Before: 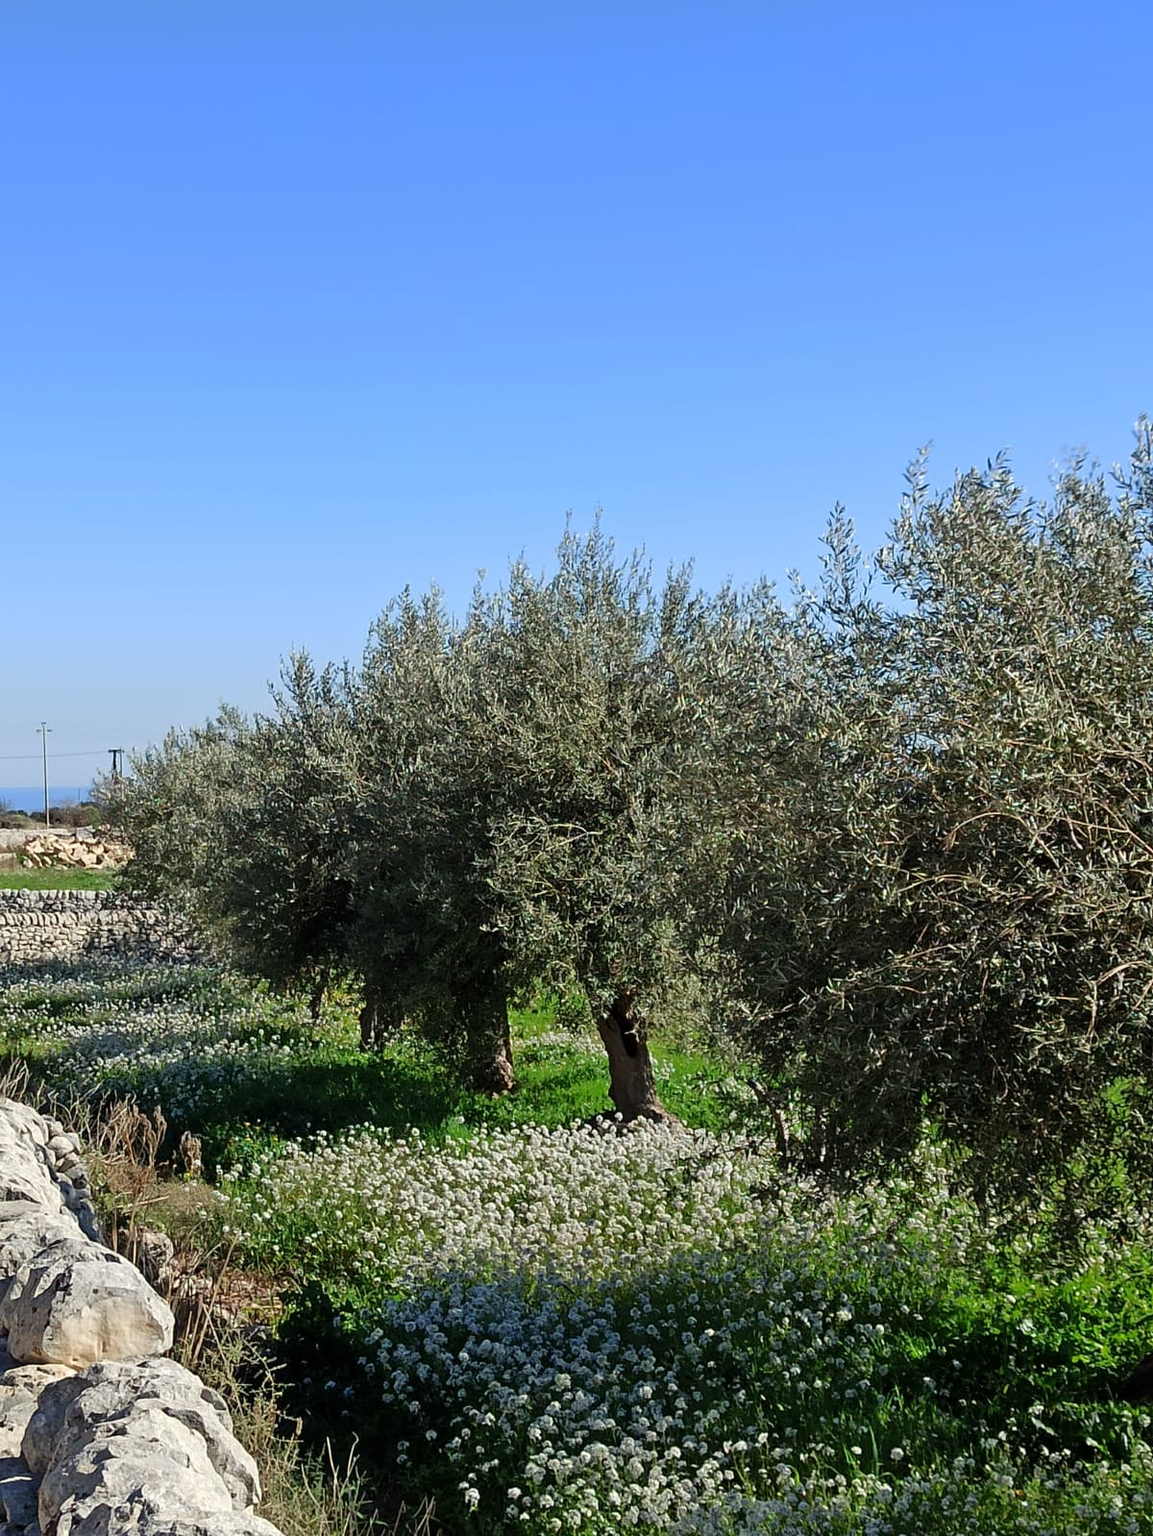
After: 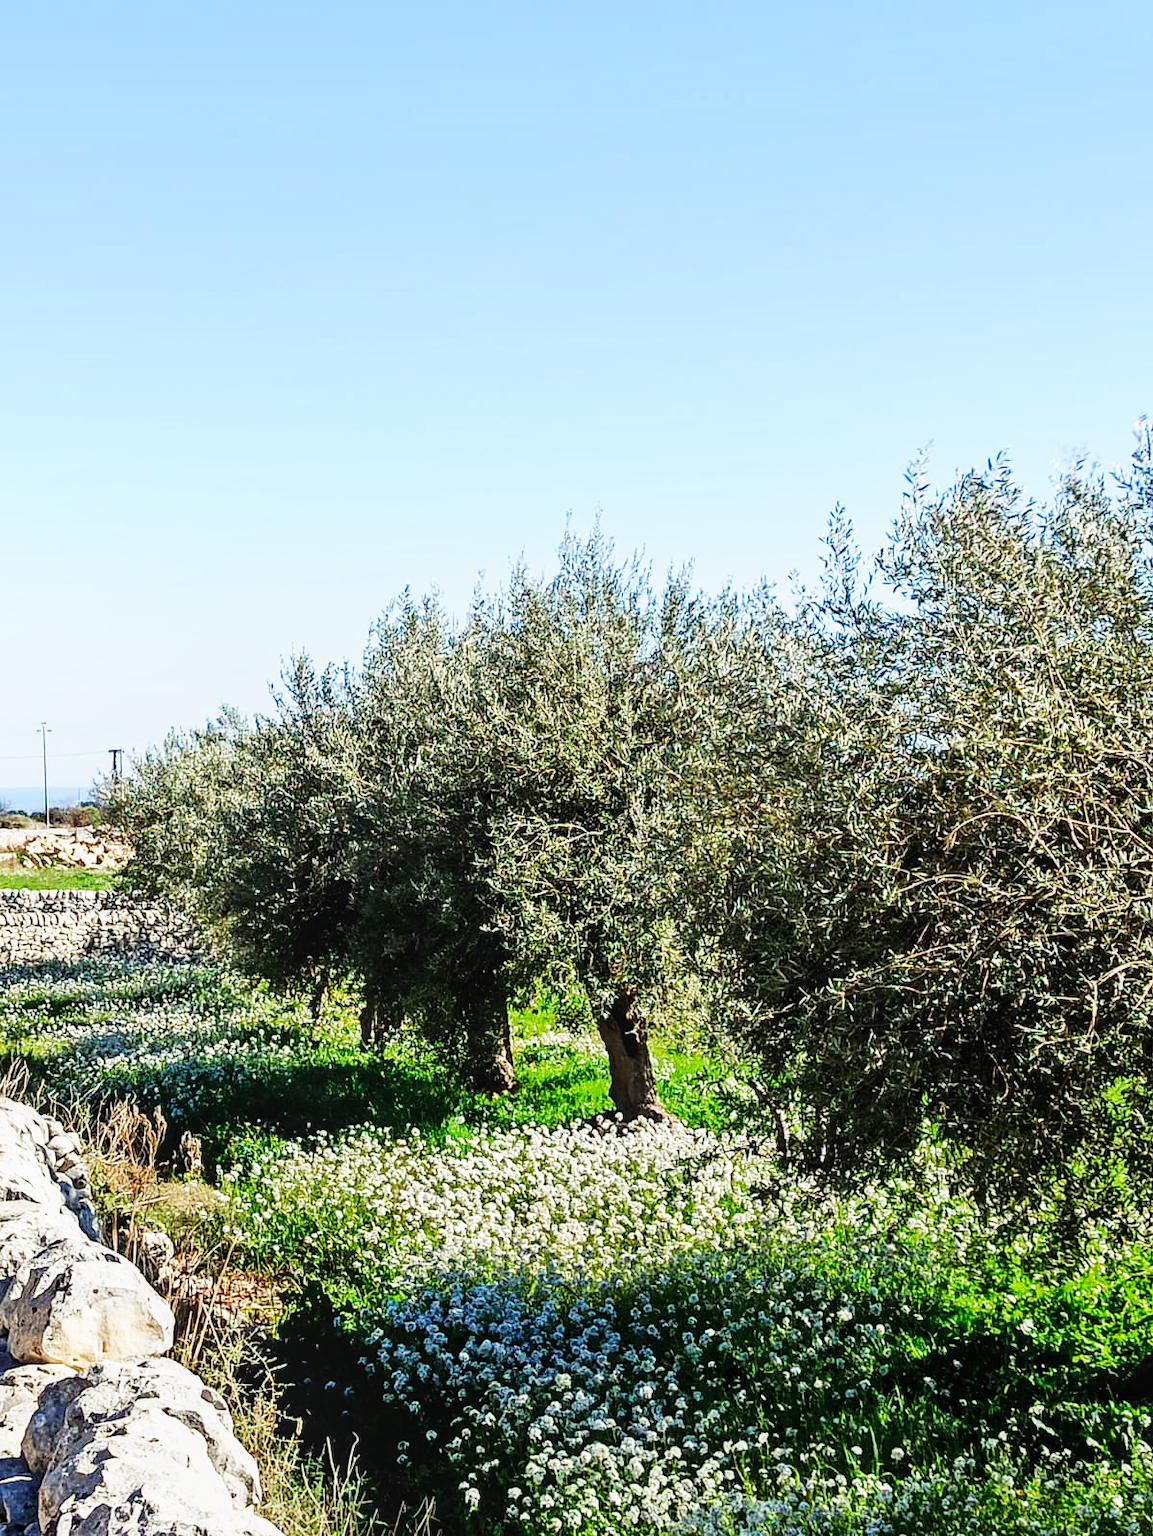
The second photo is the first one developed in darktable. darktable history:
base curve: curves: ch0 [(0, 0) (0.007, 0.004) (0.027, 0.03) (0.046, 0.07) (0.207, 0.54) (0.442, 0.872) (0.673, 0.972) (1, 1)], preserve colors none
velvia: strength 15%
local contrast: on, module defaults
